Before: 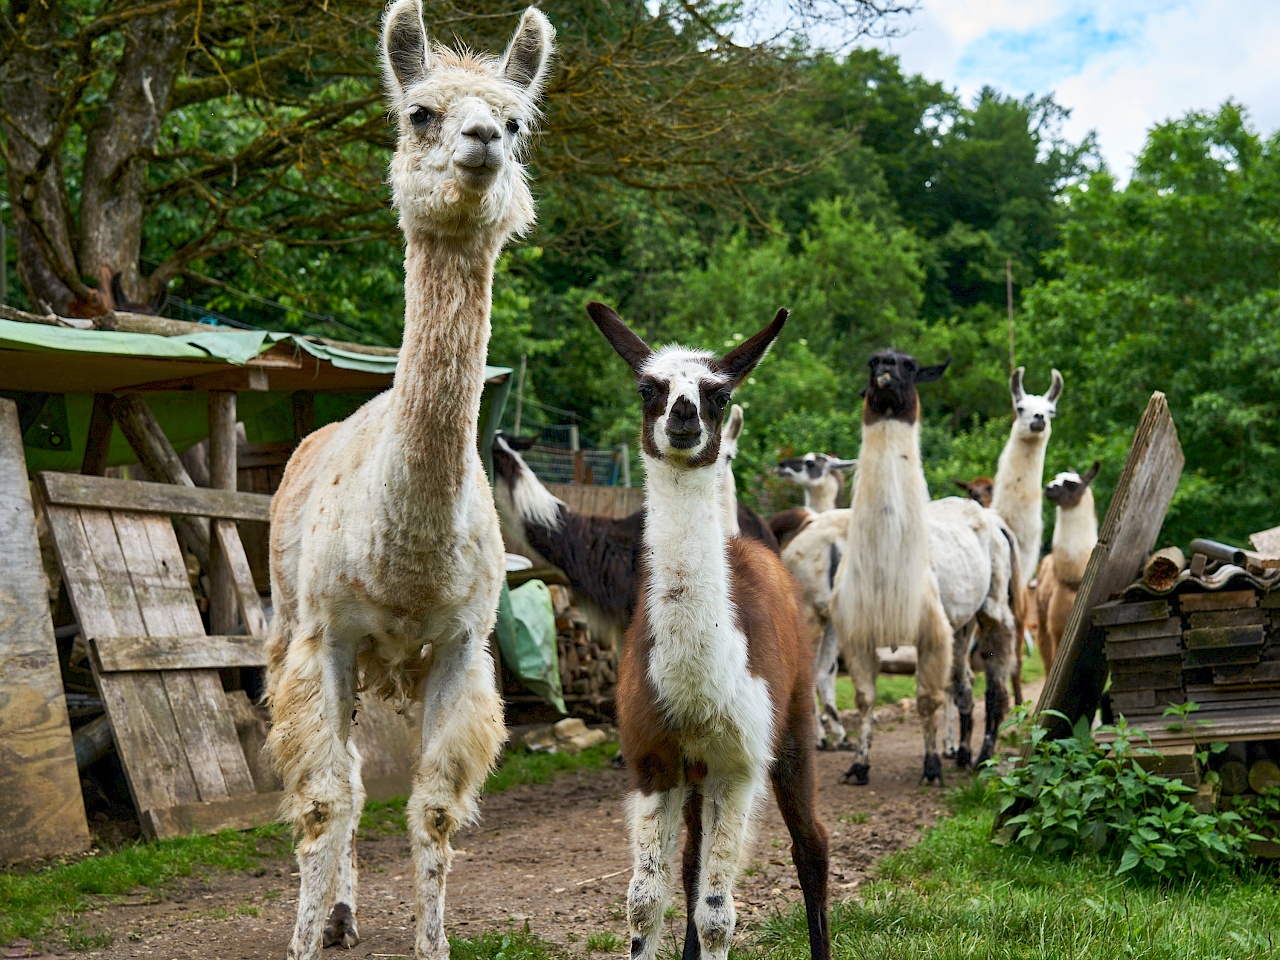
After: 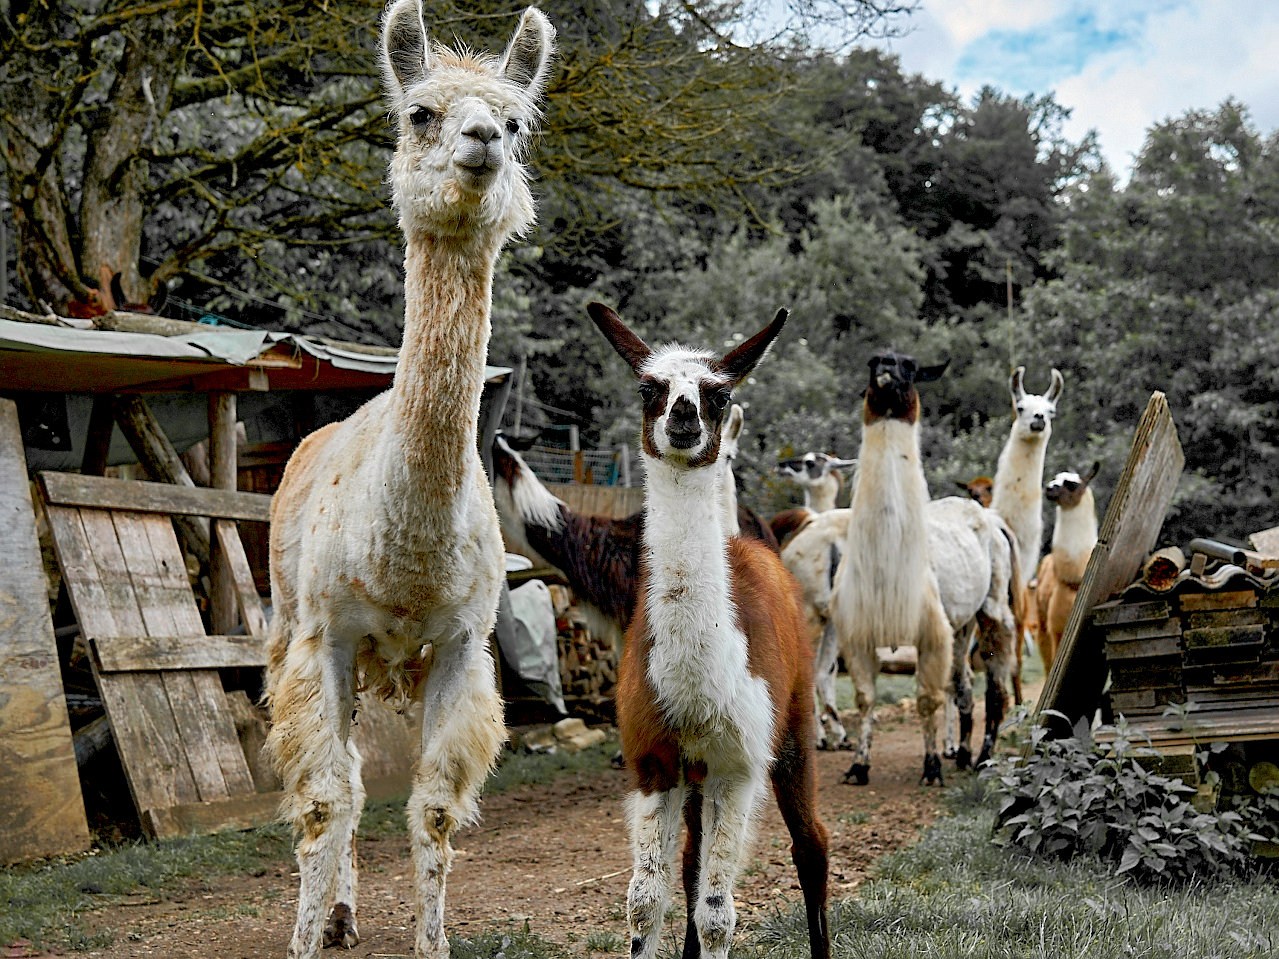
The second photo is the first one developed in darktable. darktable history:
sharpen: radius 1.873, amount 0.402, threshold 1.297
crop: left 0.055%
color zones: curves: ch1 [(0, 0.679) (0.143, 0.647) (0.286, 0.261) (0.378, -0.011) (0.571, 0.396) (0.714, 0.399) (0.857, 0.406) (1, 0.679)]
shadows and highlights: on, module defaults
exposure: black level correction 0.013, compensate exposure bias true, compensate highlight preservation false
